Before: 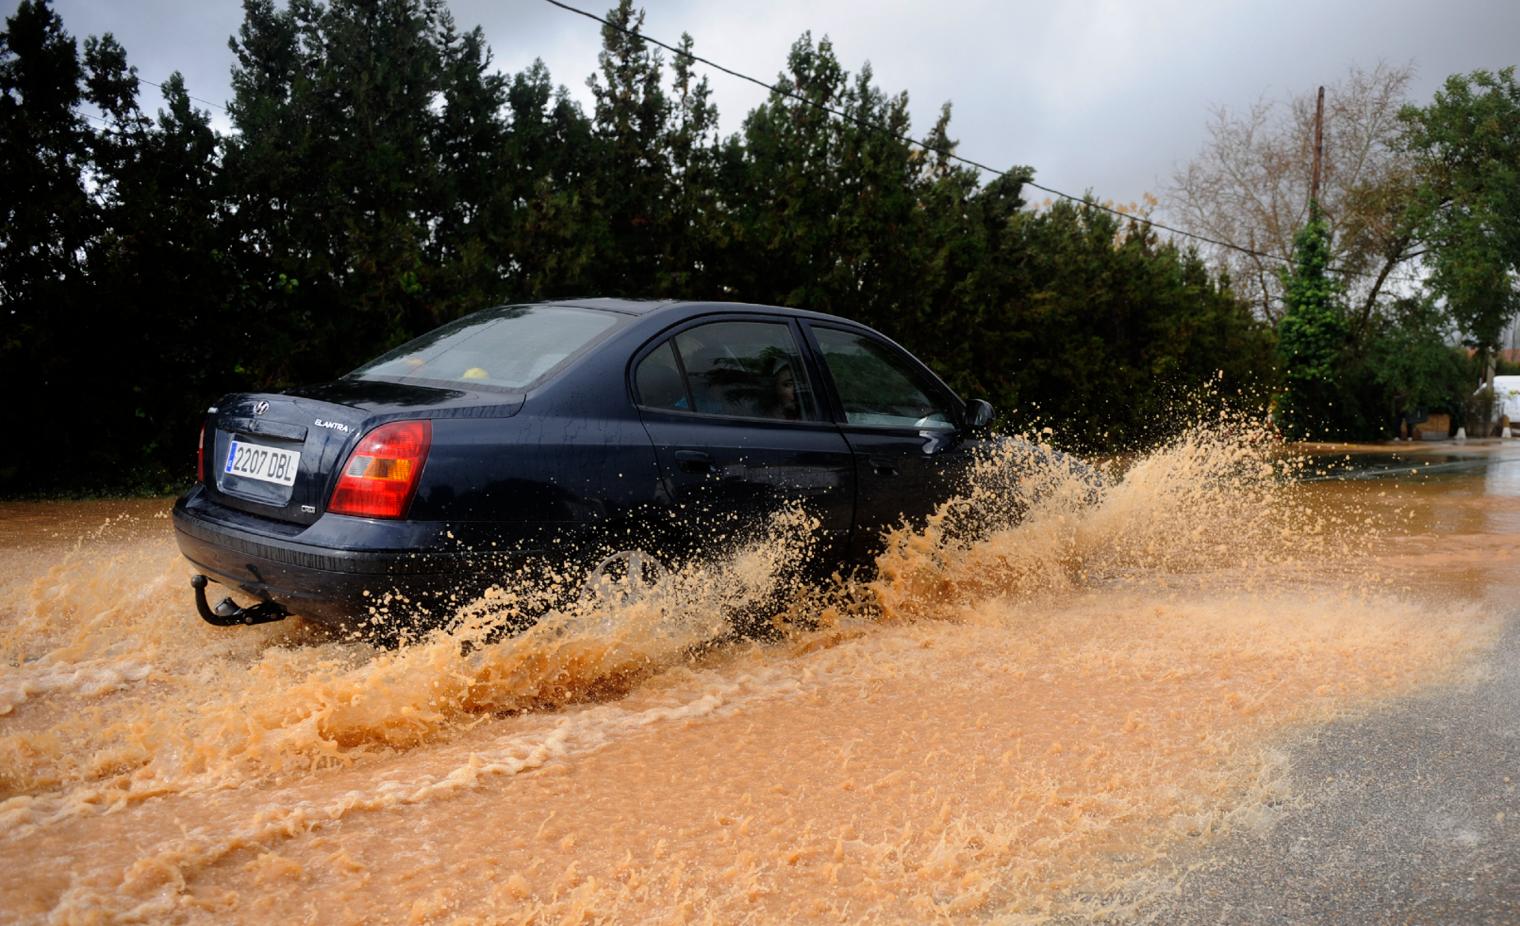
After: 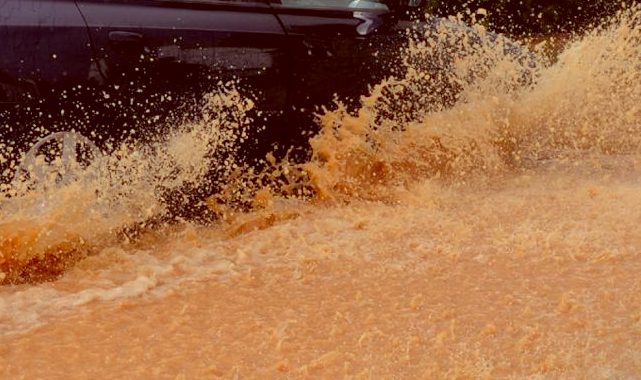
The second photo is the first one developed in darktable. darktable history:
local contrast: mode bilateral grid, contrast 20, coarseness 51, detail 119%, midtone range 0.2
shadows and highlights: shadows 39.85, highlights -59.66
color correction: highlights a* -7.04, highlights b* -0.178, shadows a* 20.07, shadows b* 11.72
crop: left 37.301%, top 45.275%, right 20.508%, bottom 13.659%
